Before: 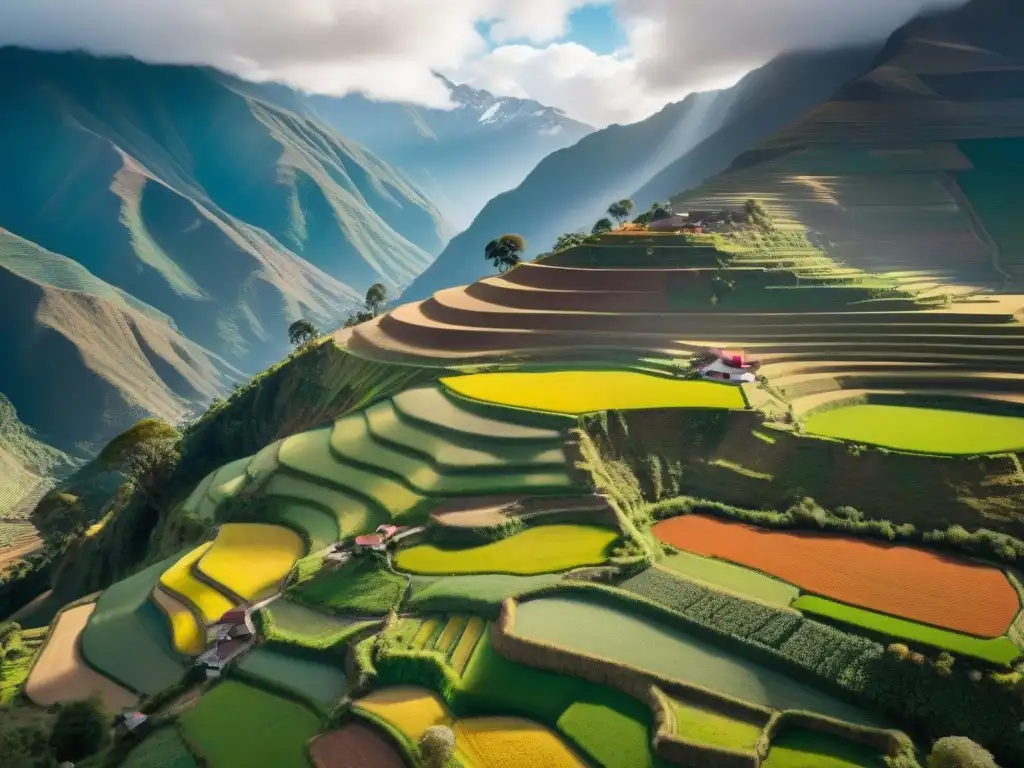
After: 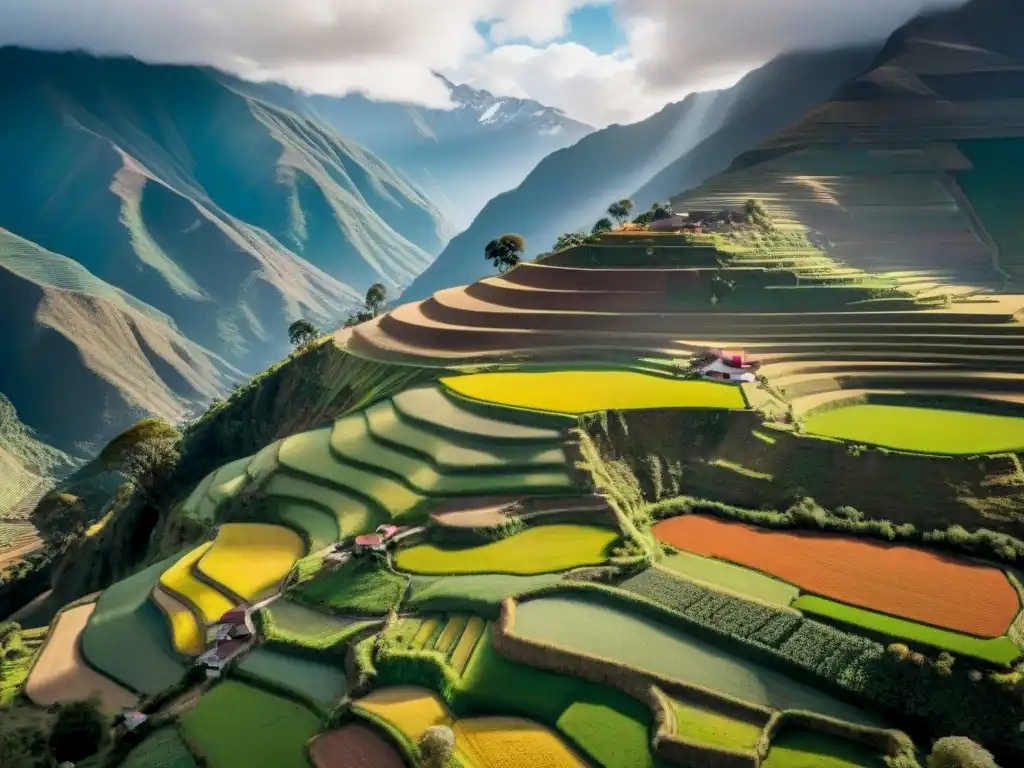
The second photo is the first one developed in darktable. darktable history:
local contrast: on, module defaults
filmic rgb: black relative exposure -9.5 EV, white relative exposure 3.02 EV, hardness 6.12
